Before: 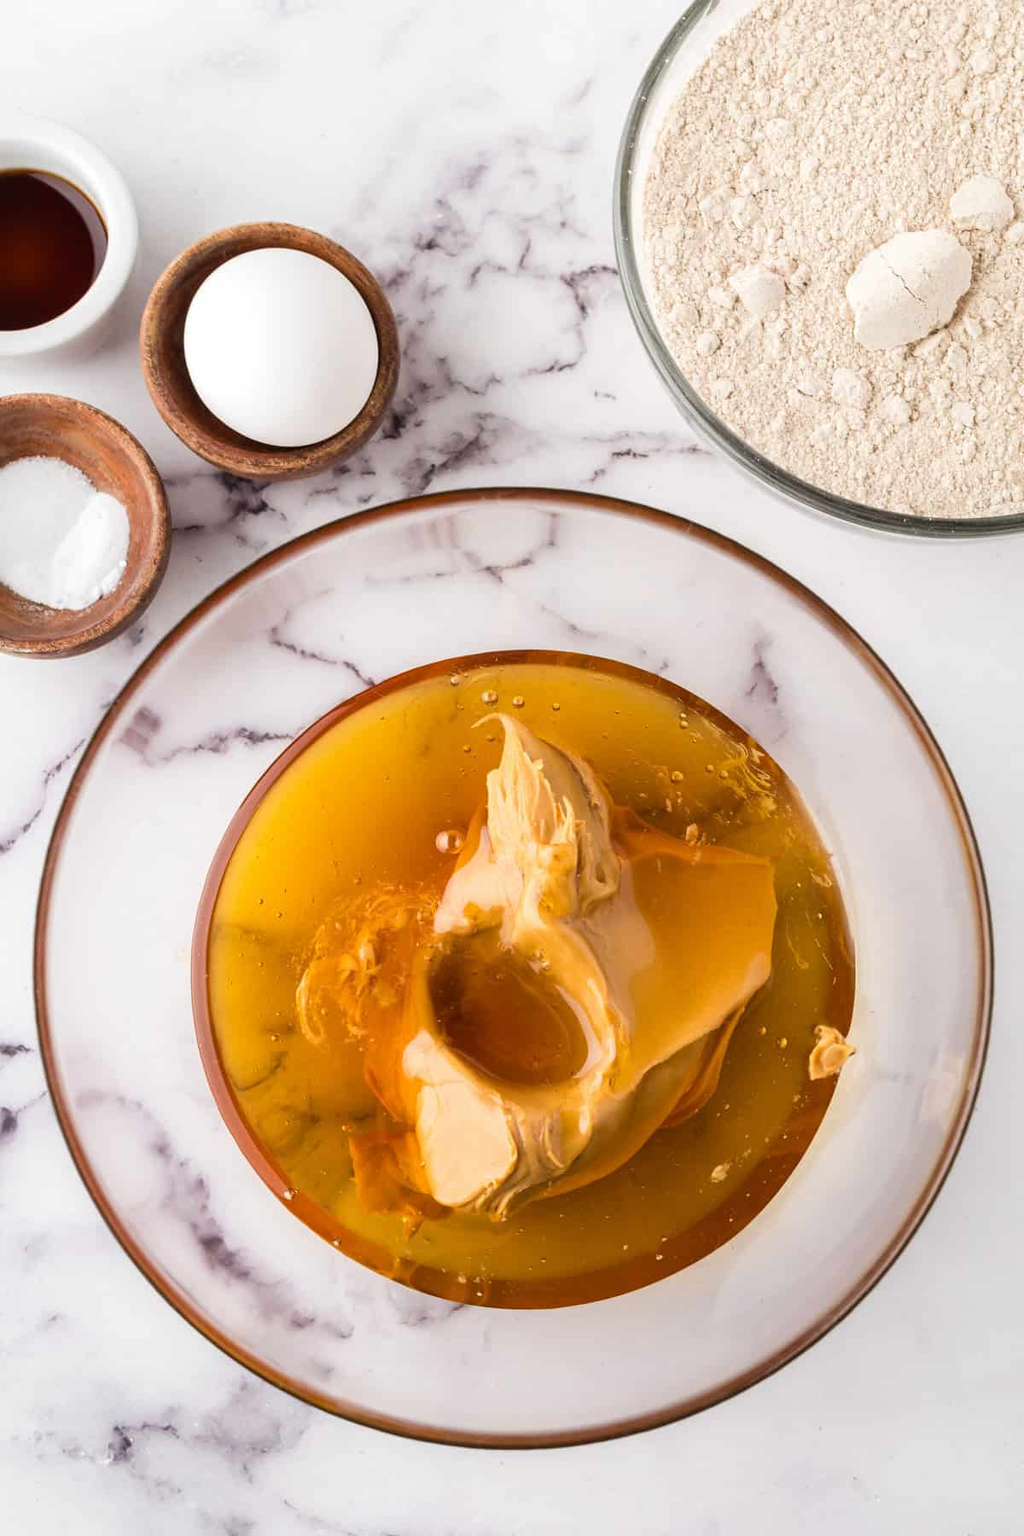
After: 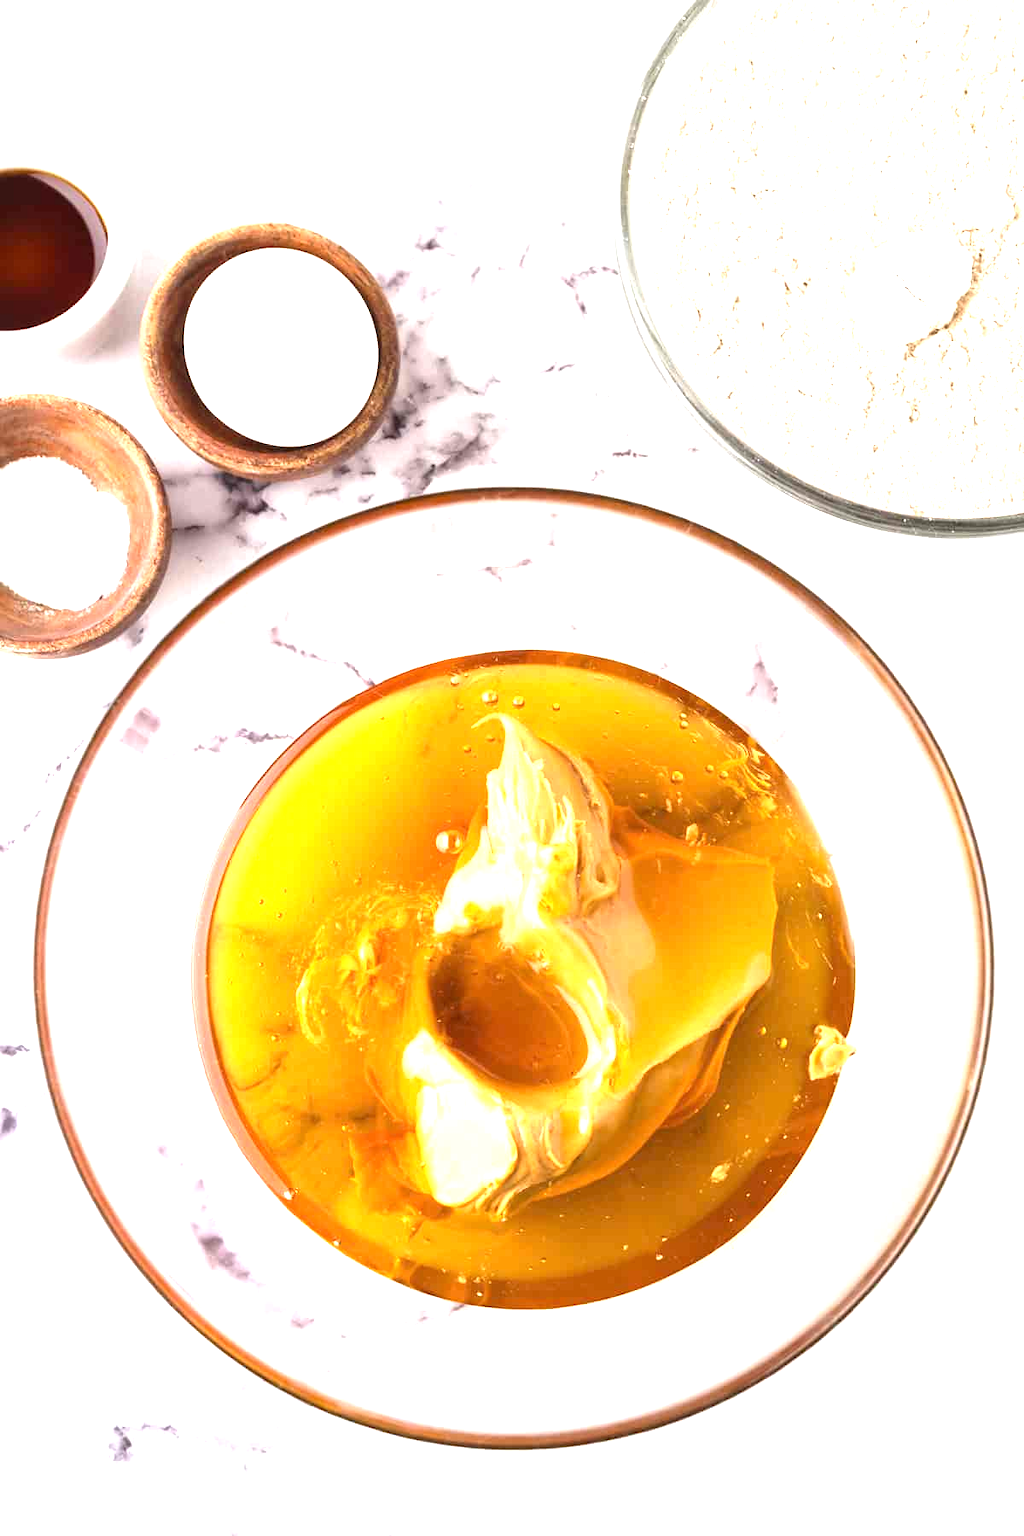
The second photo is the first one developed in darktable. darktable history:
exposure: black level correction 0, exposure 1.35 EV, compensate exposure bias true, compensate highlight preservation false
